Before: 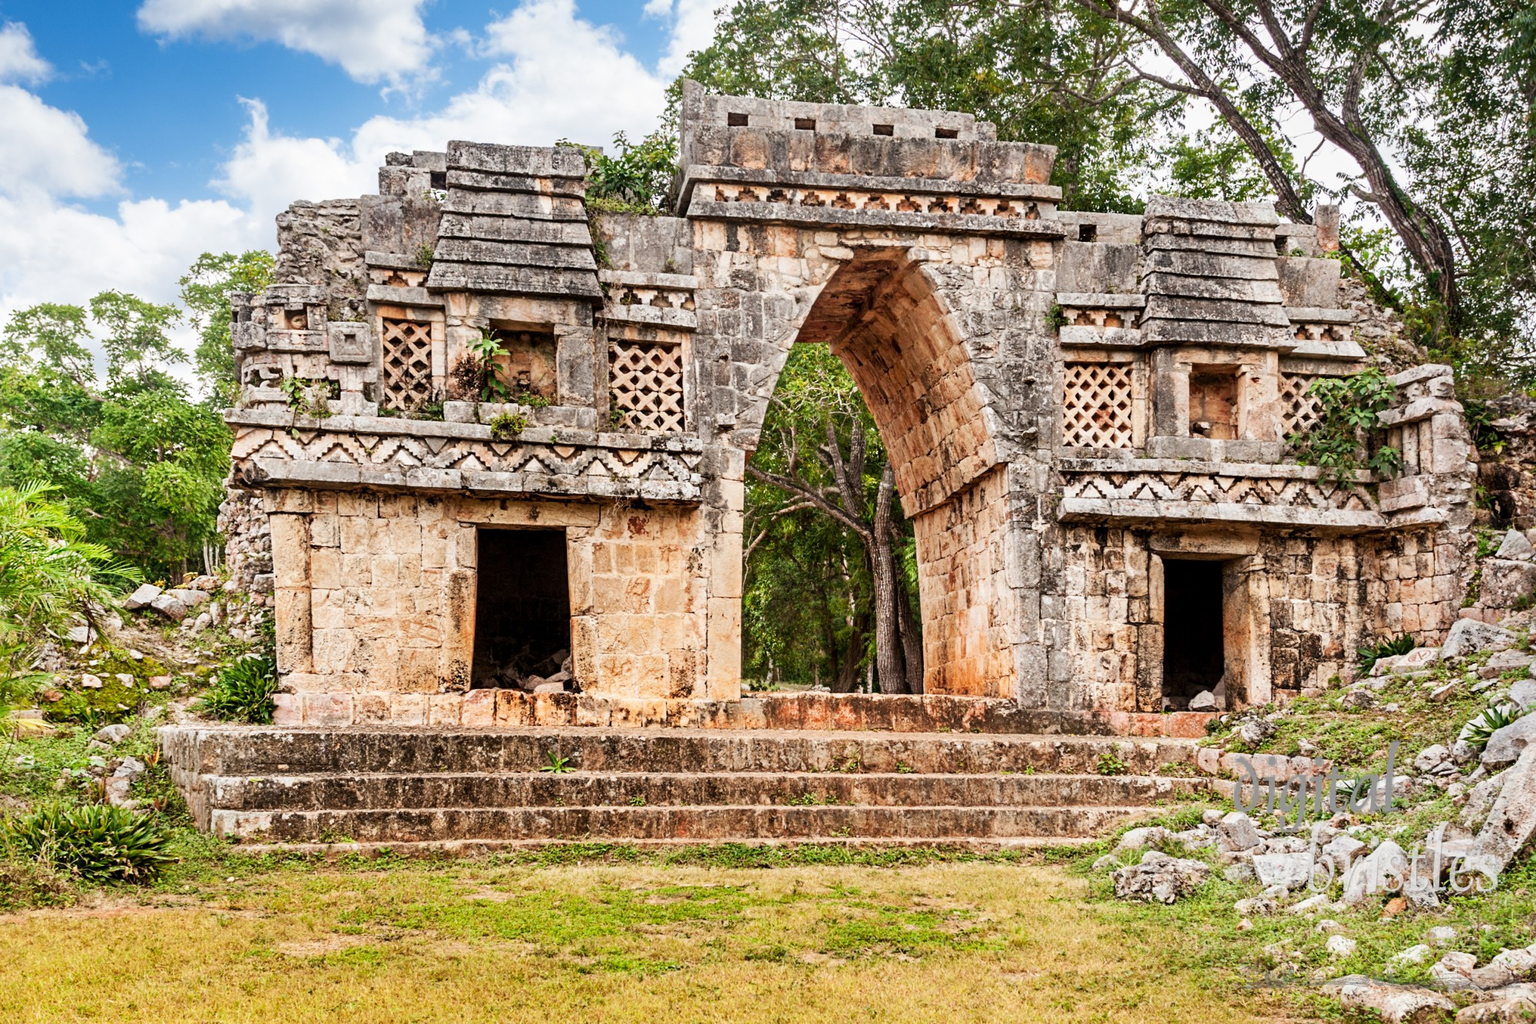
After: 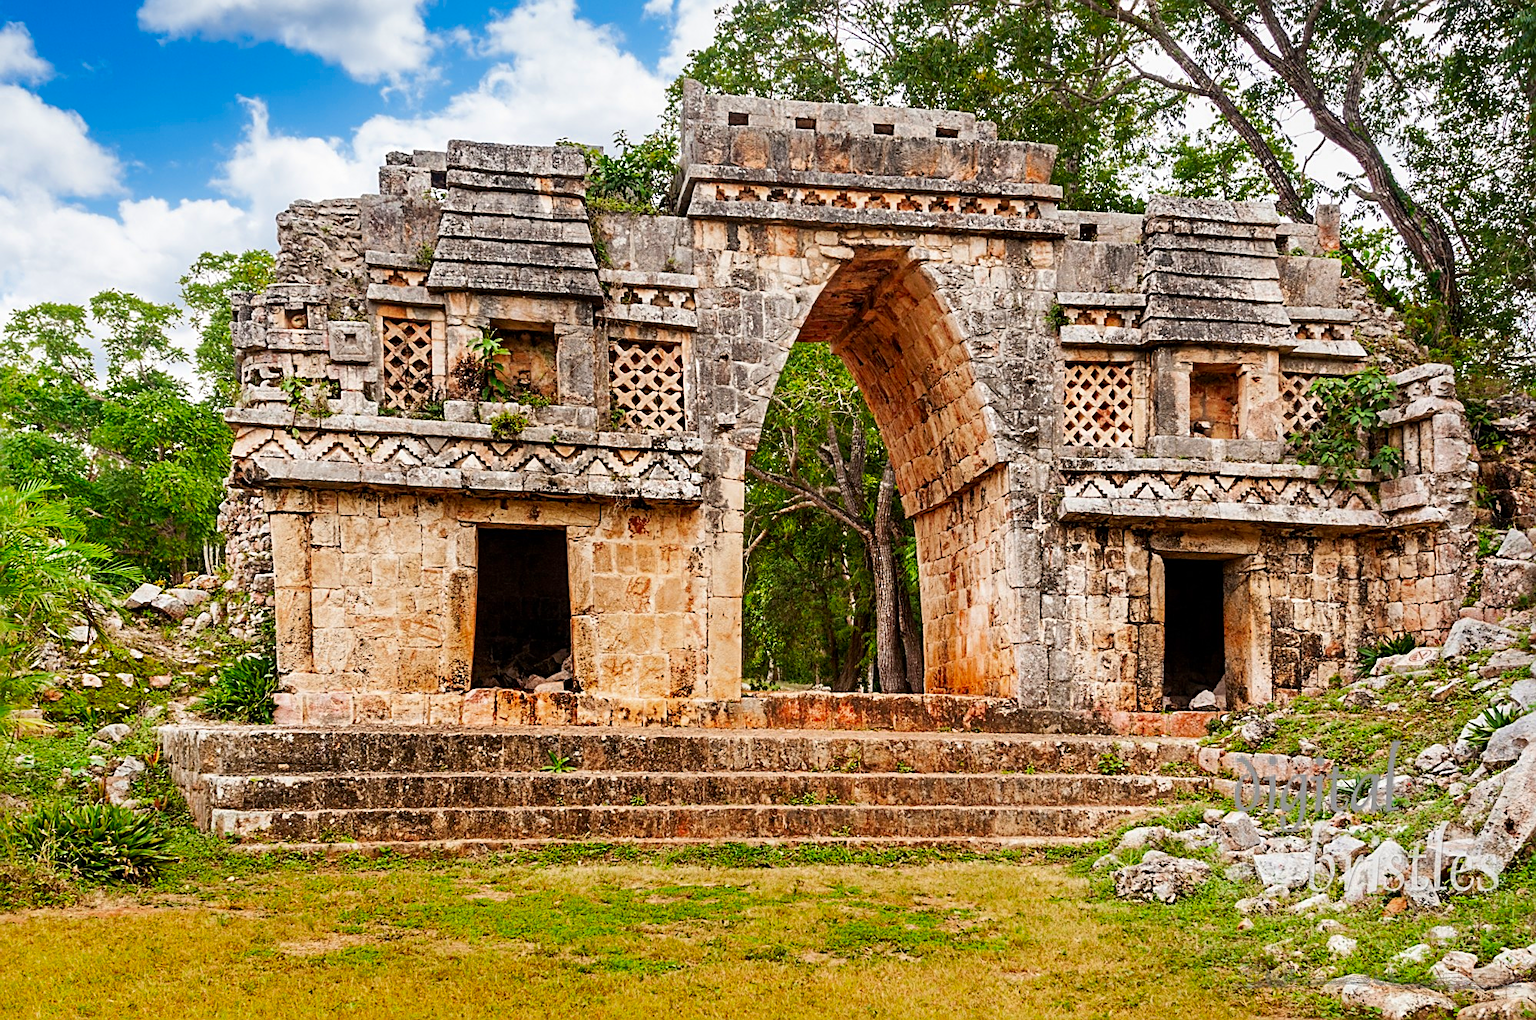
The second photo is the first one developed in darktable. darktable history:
crop: top 0.134%, bottom 0.205%
color zones: curves: ch0 [(0, 0.425) (0.143, 0.422) (0.286, 0.42) (0.429, 0.419) (0.571, 0.419) (0.714, 0.42) (0.857, 0.422) (1, 0.425)]; ch1 [(0, 0.666) (0.143, 0.669) (0.286, 0.671) (0.429, 0.67) (0.571, 0.67) (0.714, 0.67) (0.857, 0.67) (1, 0.666)]
sharpen: on, module defaults
tone equalizer: on, module defaults
